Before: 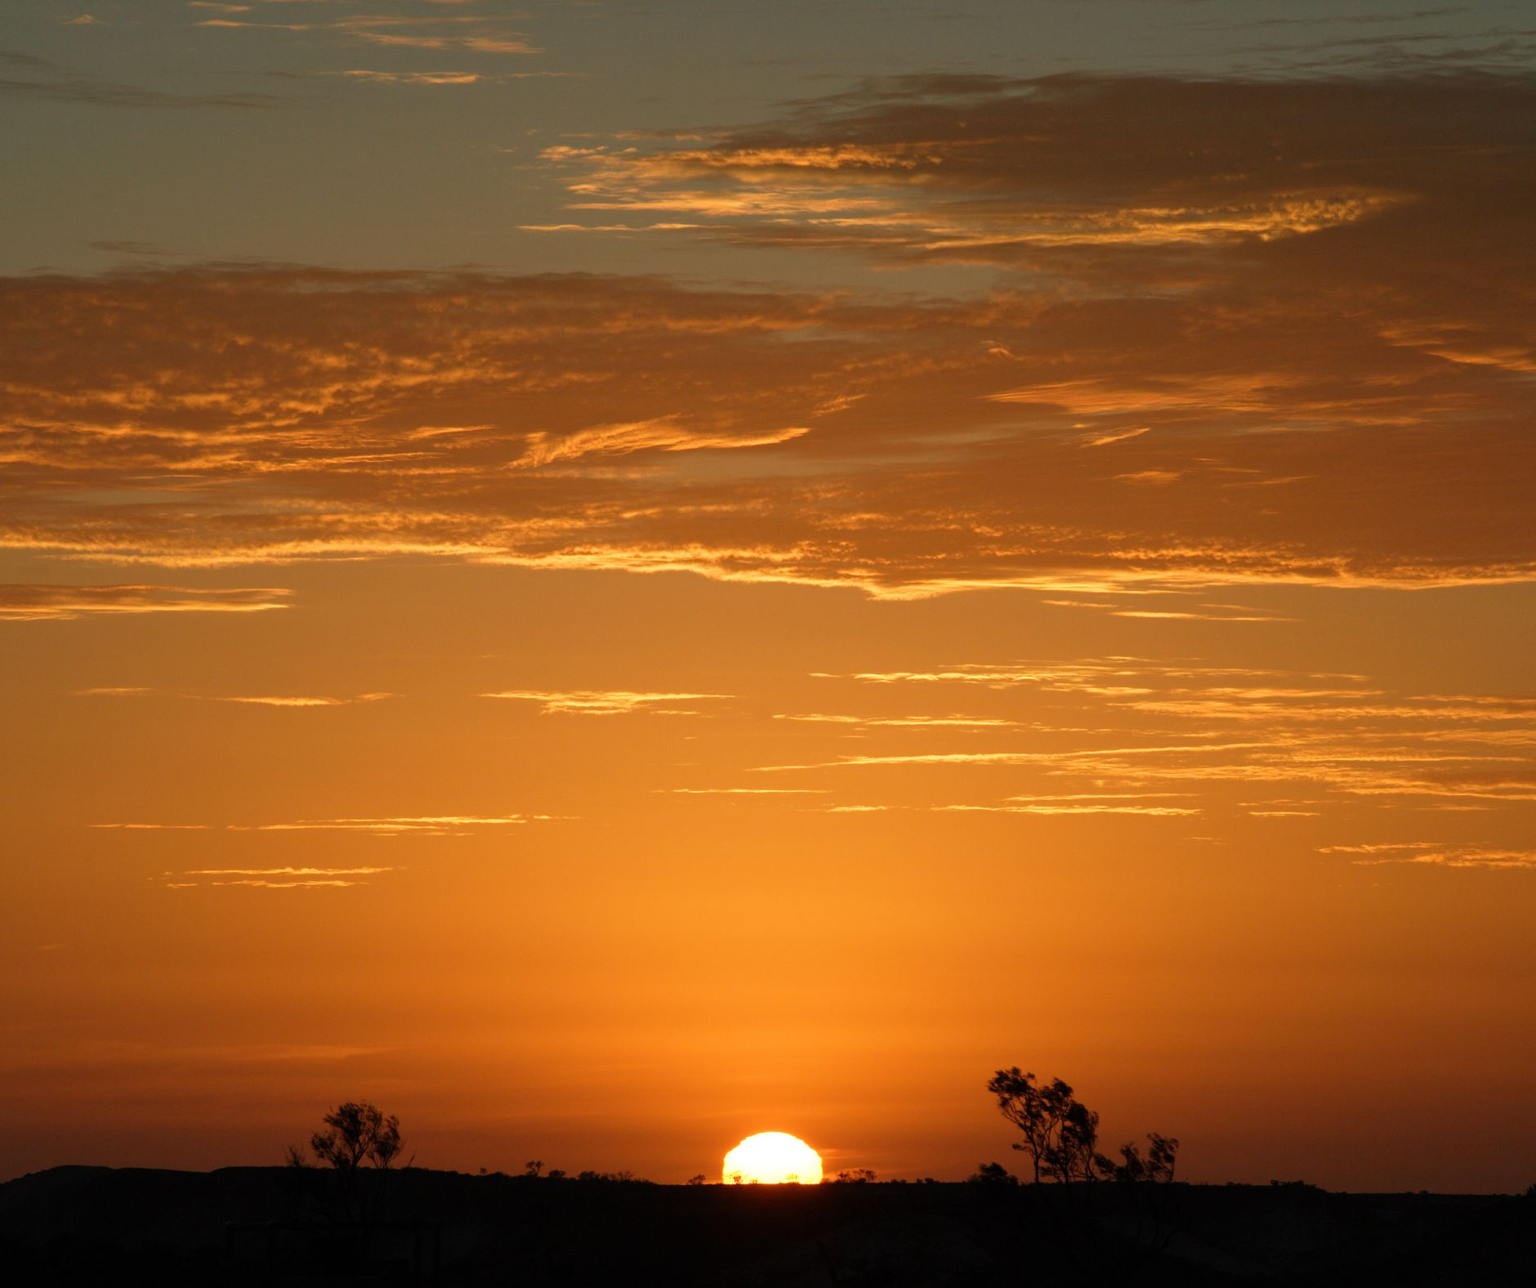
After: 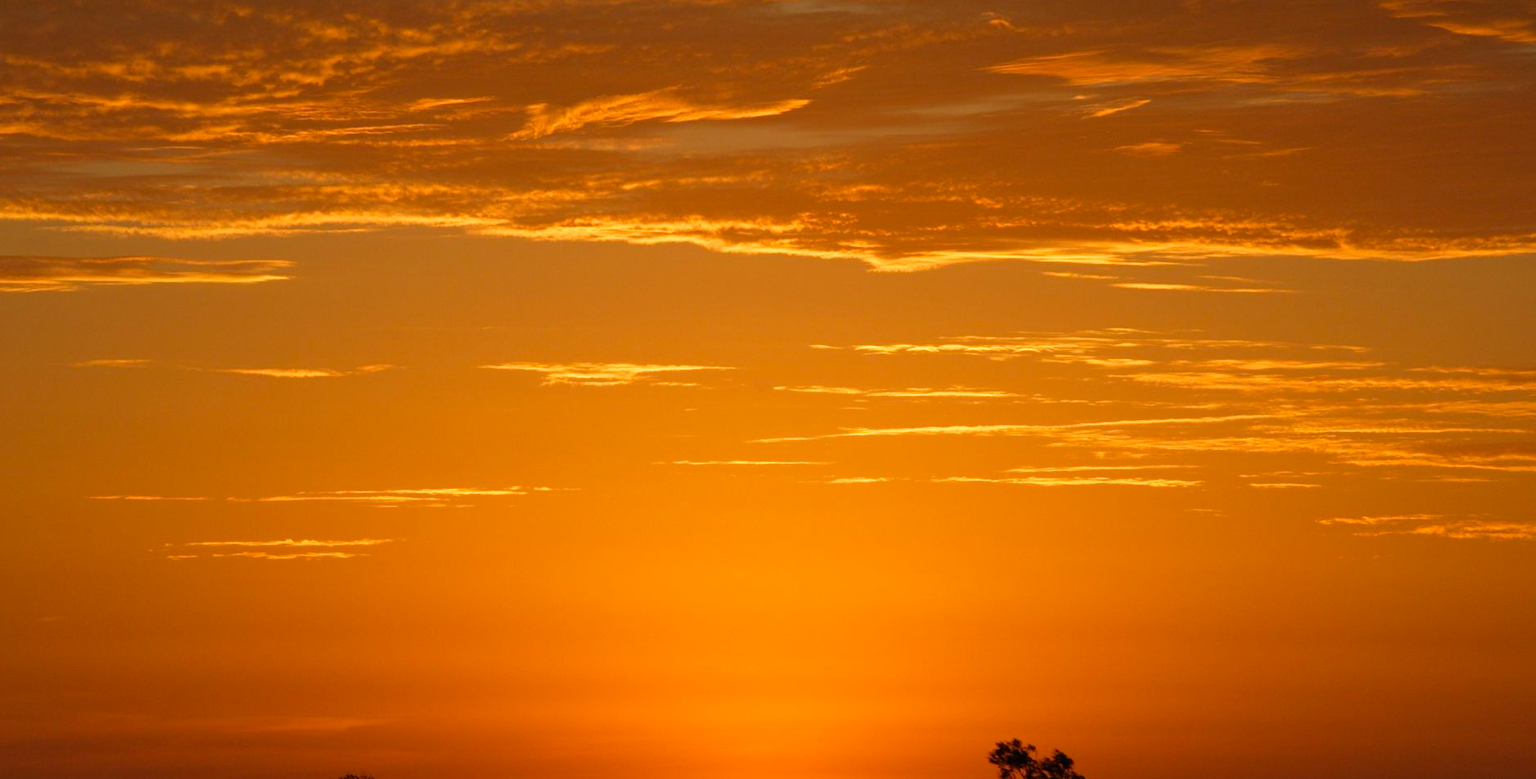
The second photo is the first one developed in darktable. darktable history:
contrast brightness saturation: saturation 0.181
crop and rotate: top 25.535%, bottom 13.941%
